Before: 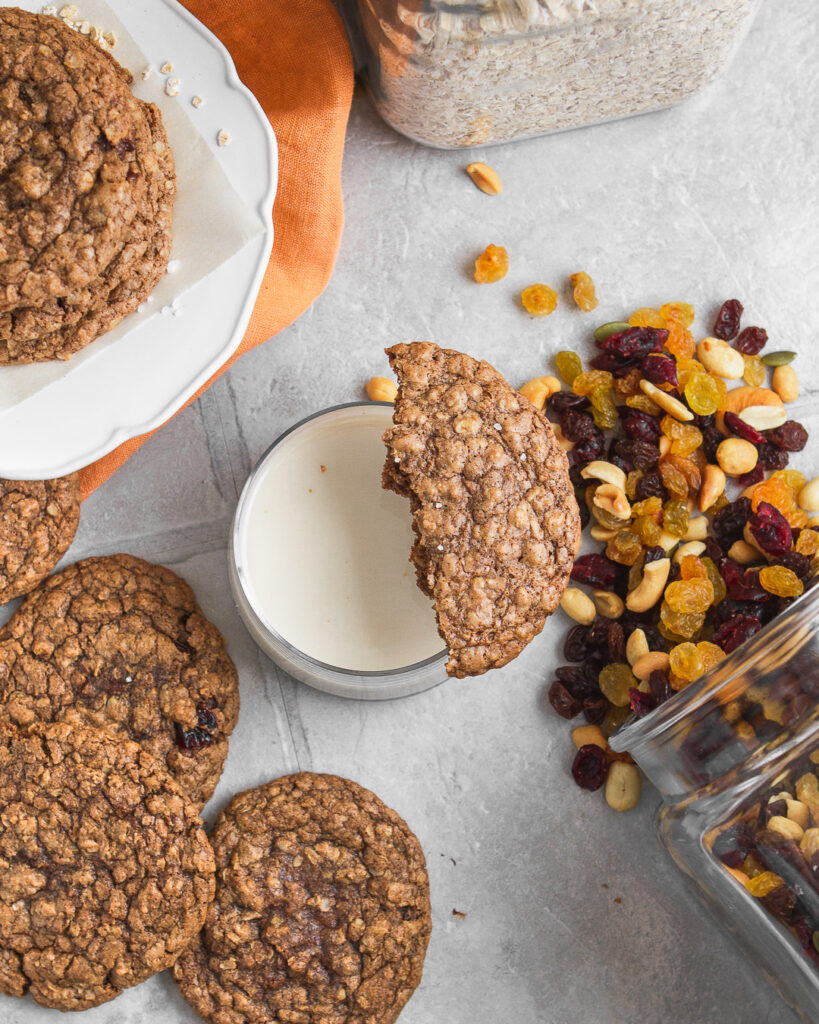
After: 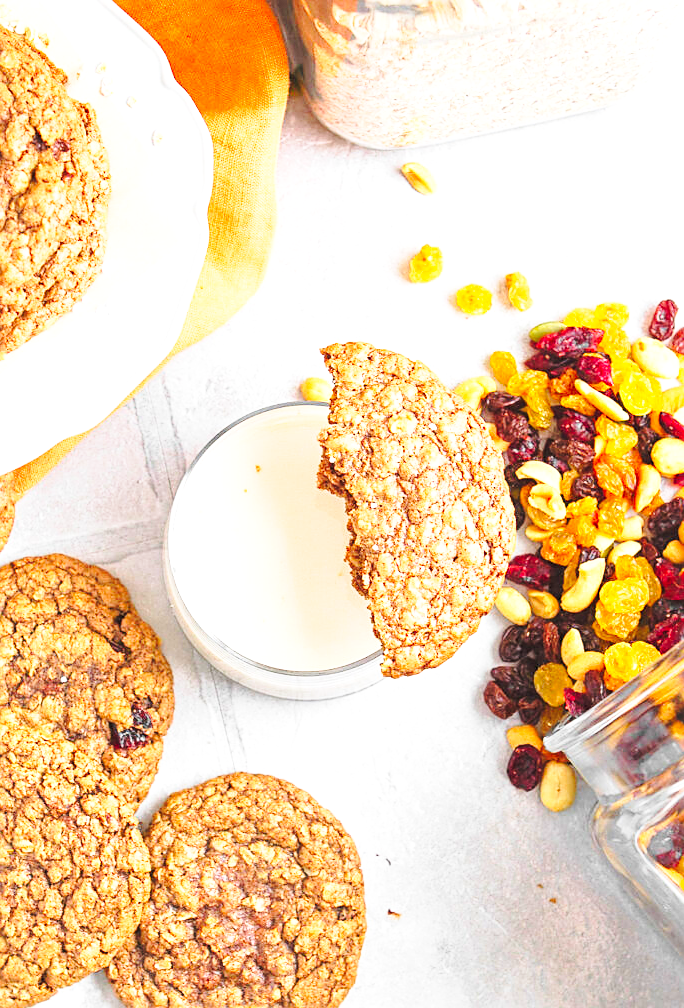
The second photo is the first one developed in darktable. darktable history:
sharpen: on, module defaults
color balance: mode lift, gamma, gain (sRGB)
exposure: black level correction 0, exposure 0.877 EV, compensate exposure bias true, compensate highlight preservation false
crop: left 8.026%, right 7.374%
contrast brightness saturation: contrast 0.07, brightness 0.18, saturation 0.4
base curve: curves: ch0 [(0, 0) (0.028, 0.03) (0.121, 0.232) (0.46, 0.748) (0.859, 0.968) (1, 1)], preserve colors none
